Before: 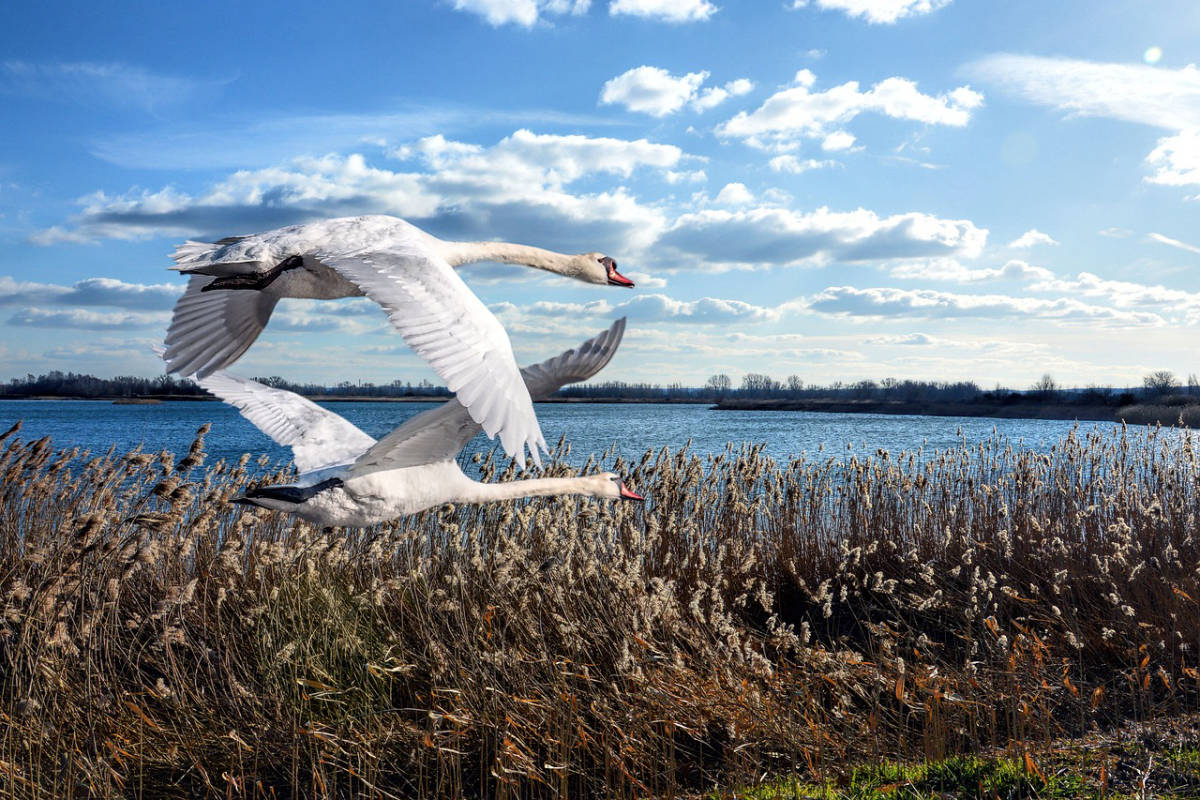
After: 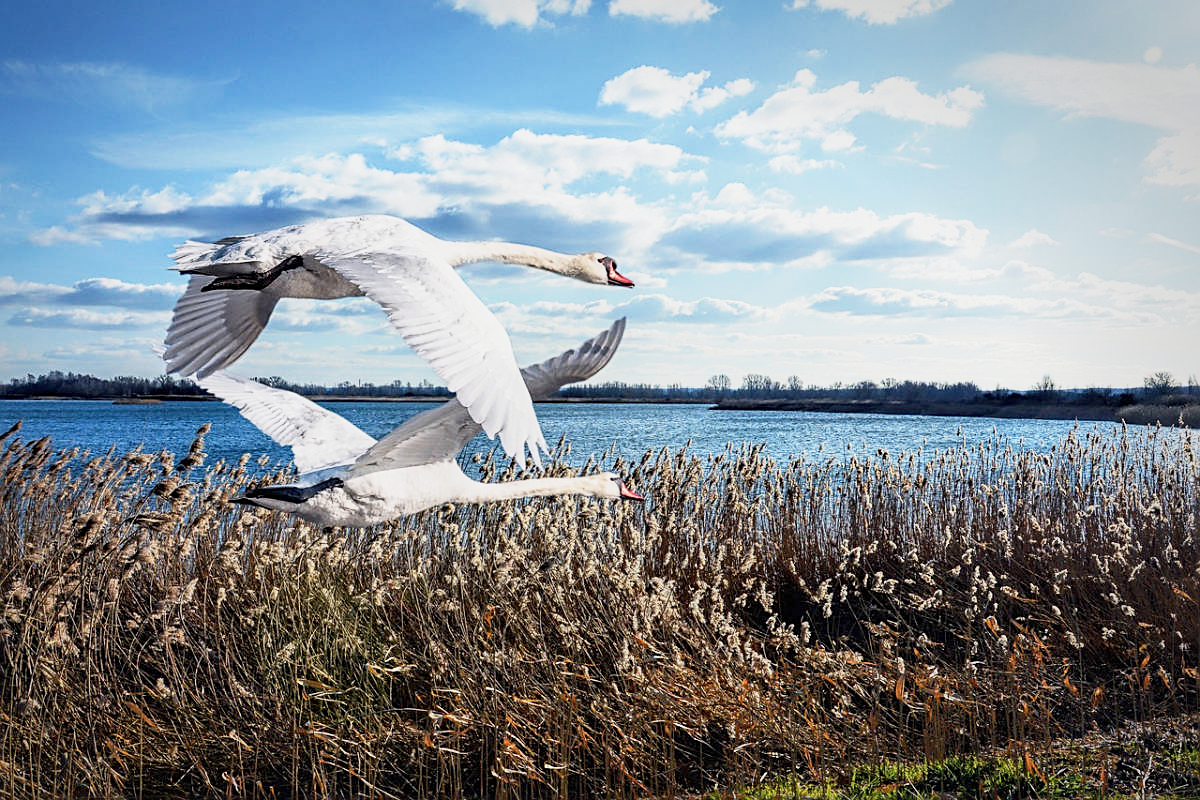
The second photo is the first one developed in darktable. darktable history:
sharpen: on, module defaults
levels: levels [0, 0.498, 0.996]
base curve: curves: ch0 [(0, 0) (0.088, 0.125) (0.176, 0.251) (0.354, 0.501) (0.613, 0.749) (1, 0.877)], preserve colors none
vignetting: brightness -0.313, saturation -0.047, center (-0.078, 0.061), automatic ratio true
